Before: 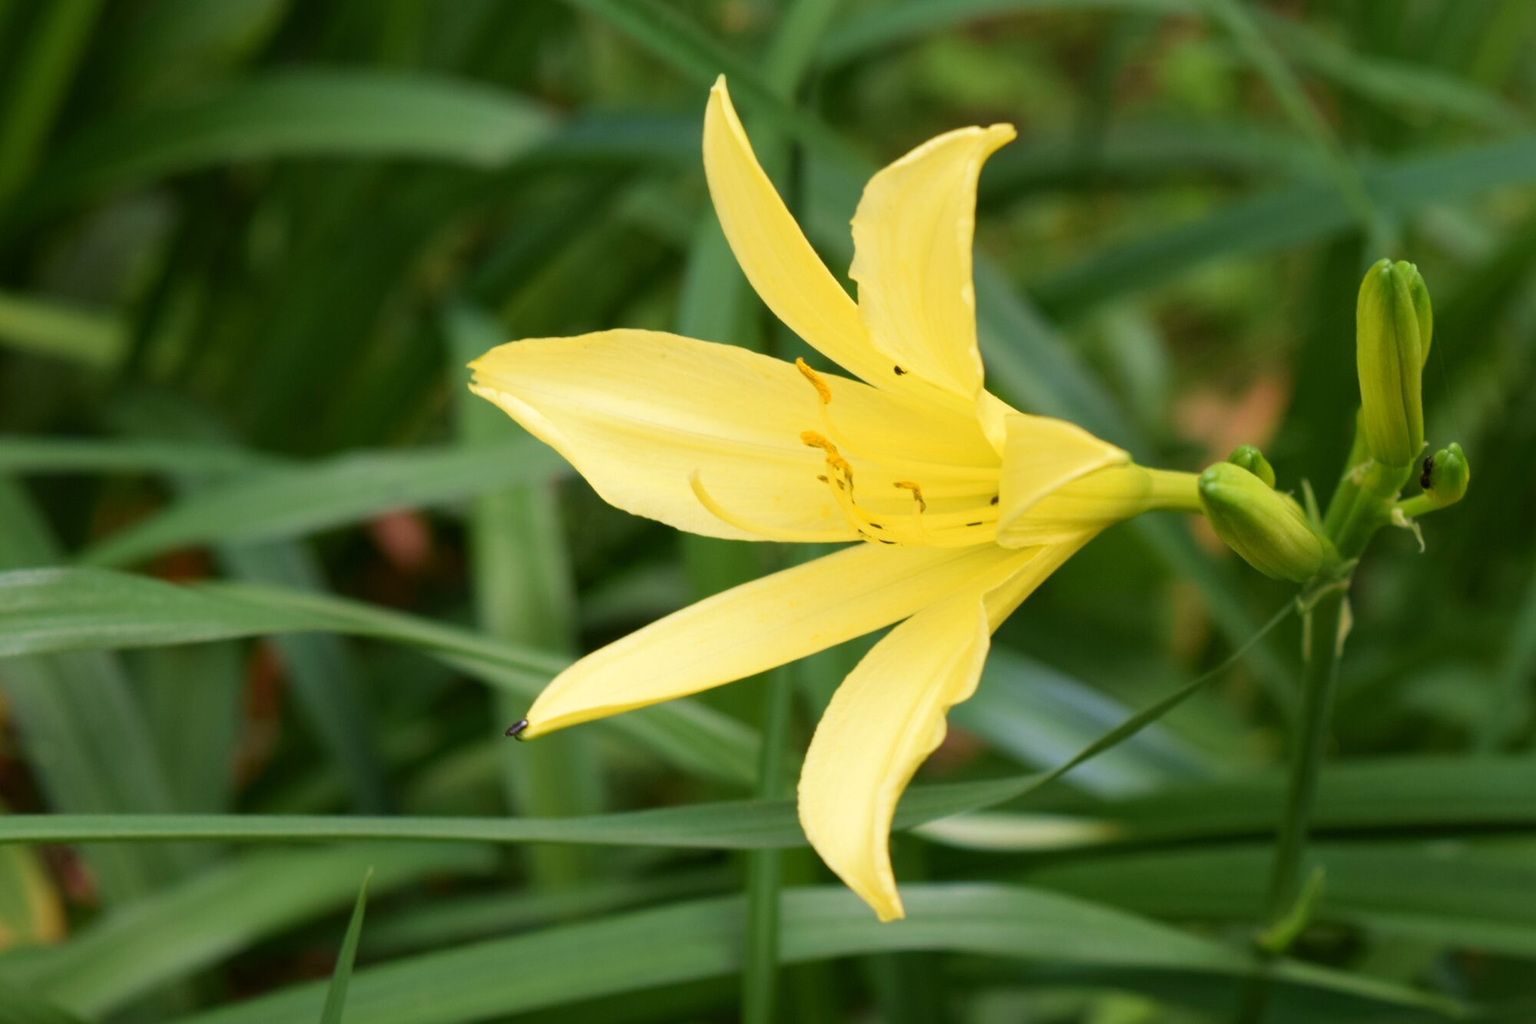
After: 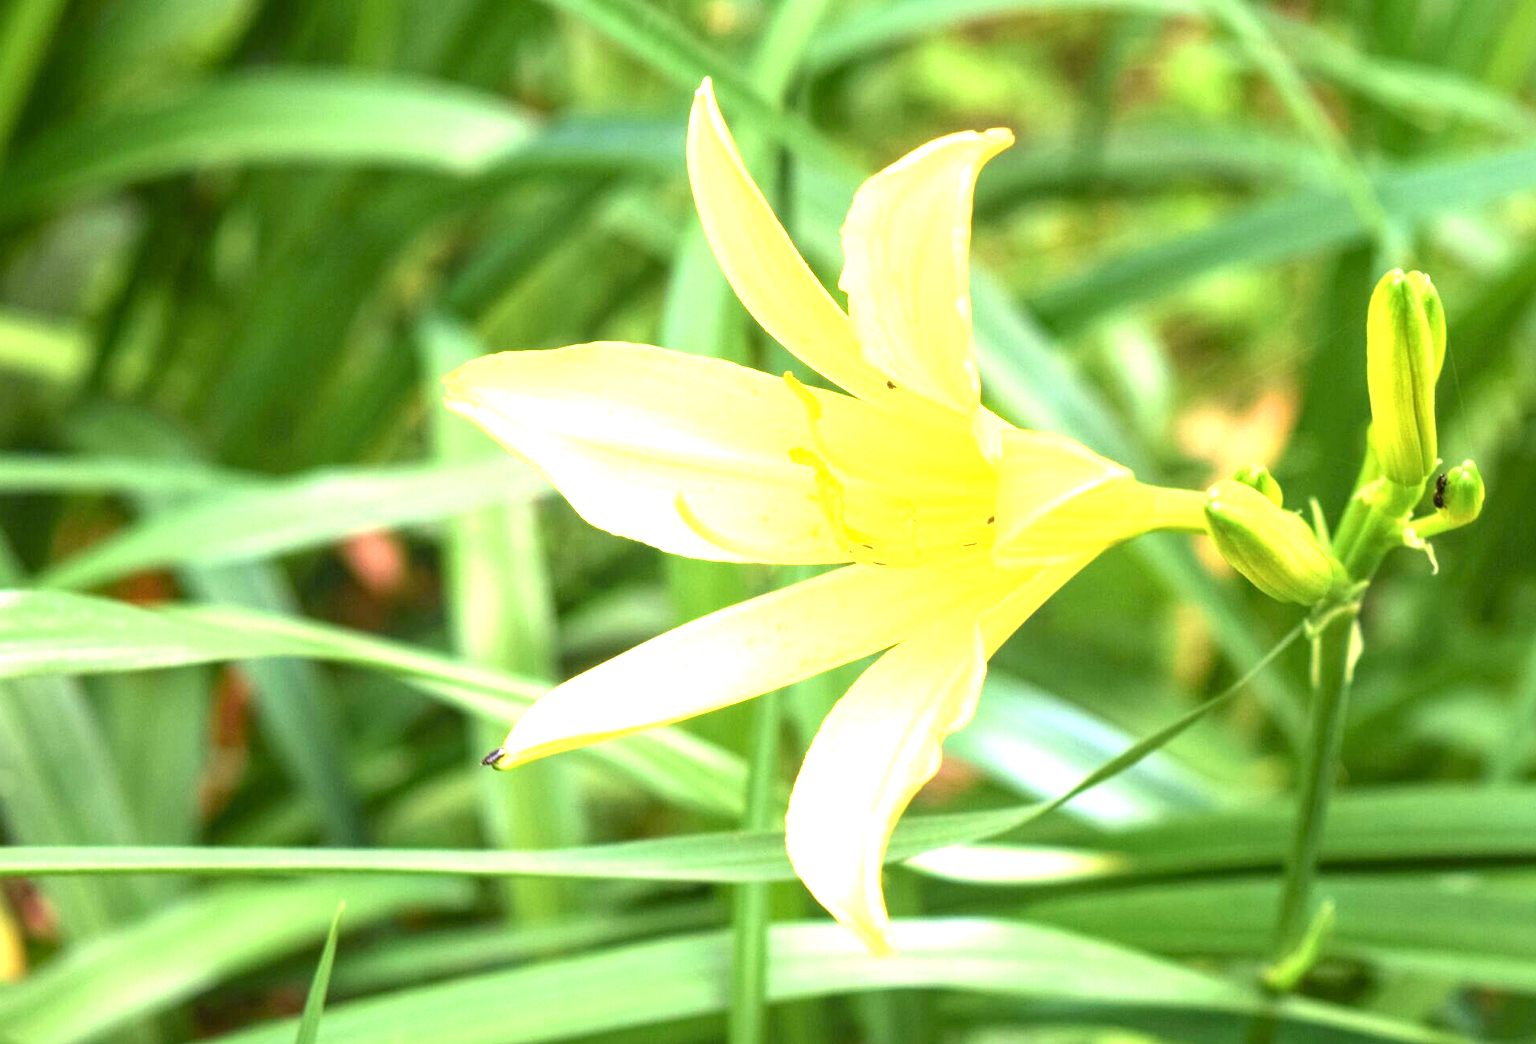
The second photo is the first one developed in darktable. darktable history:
exposure: exposure 2.197 EV, compensate exposure bias true, compensate highlight preservation false
local contrast: detail 130%
crop and rotate: left 2.743%, right 1.021%, bottom 1.801%
